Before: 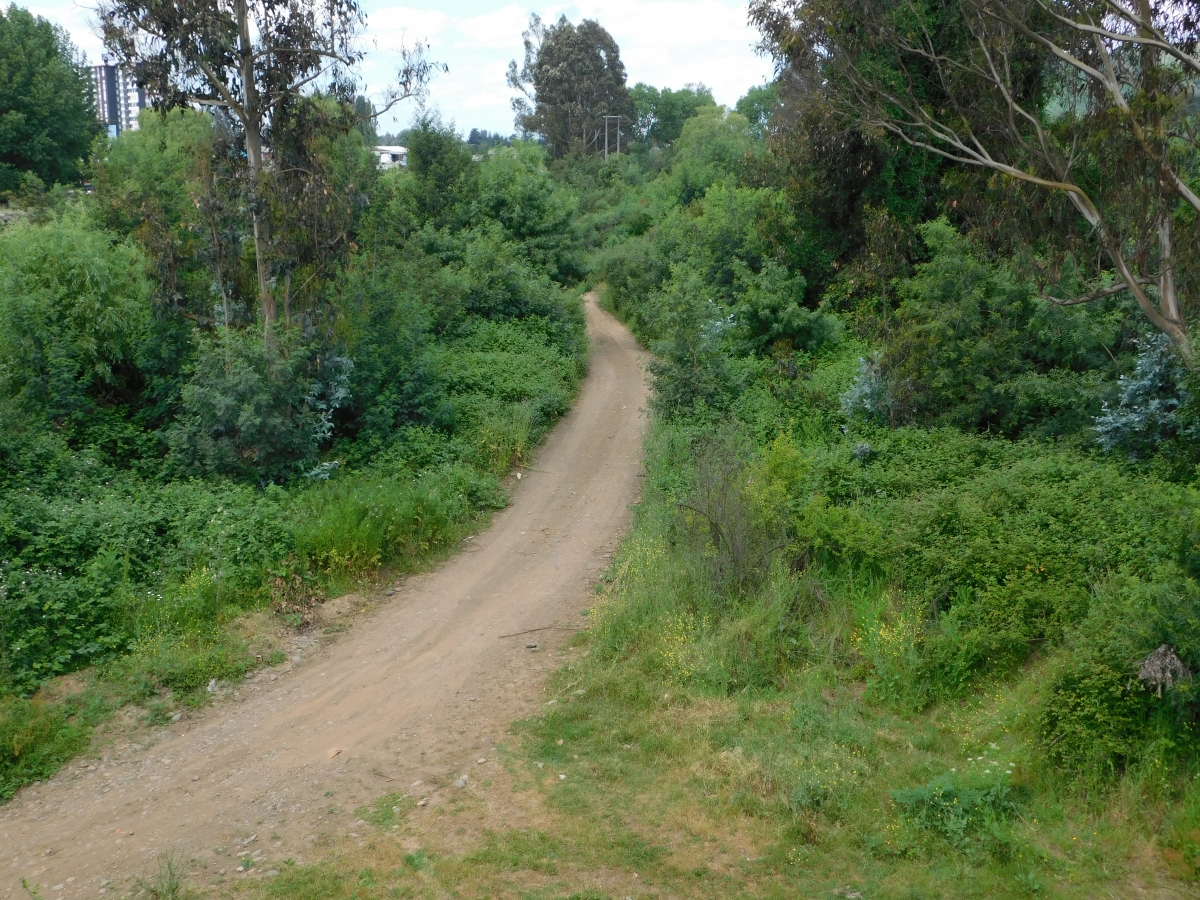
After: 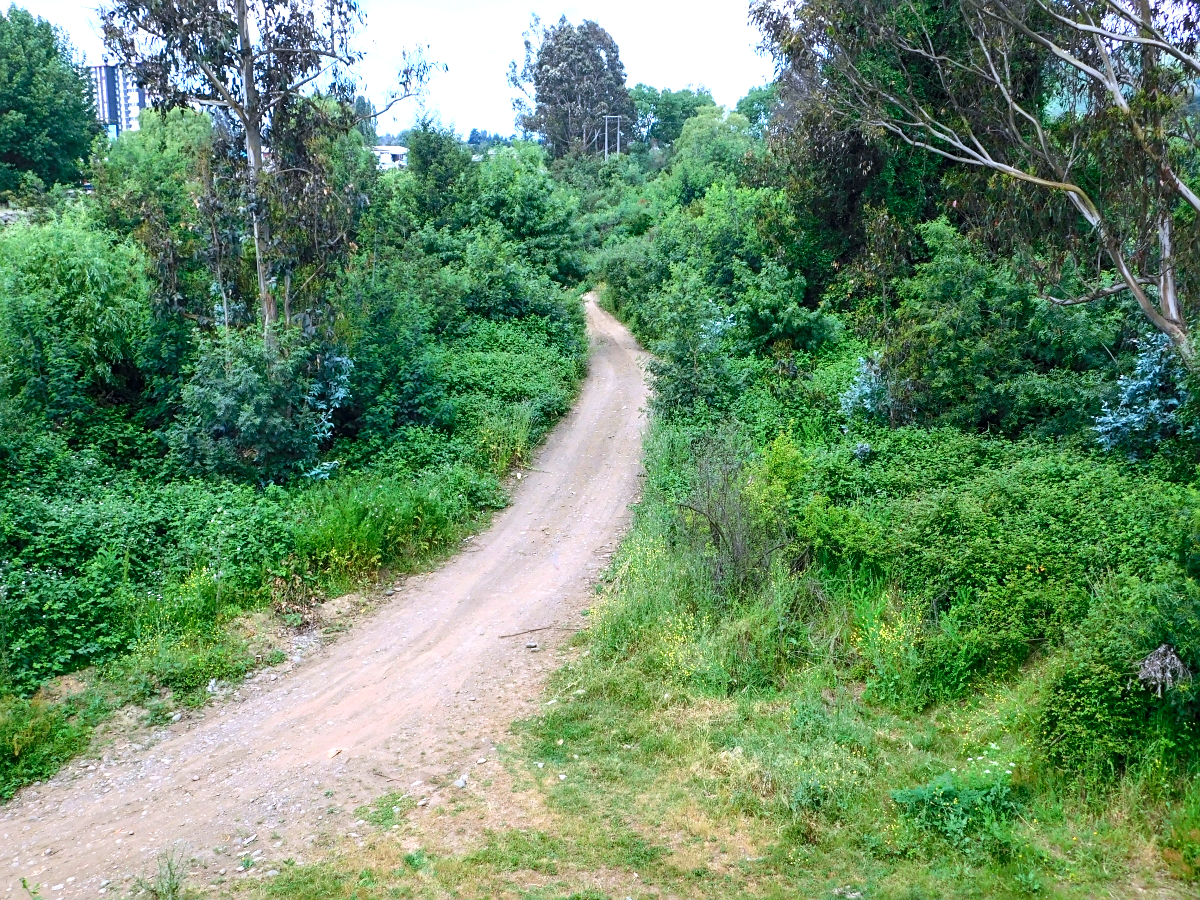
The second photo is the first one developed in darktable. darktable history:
exposure: black level correction -0.002, exposure 0.708 EV, compensate exposure bias true, compensate highlight preservation false
sharpen: on, module defaults
color calibration: illuminant custom, x 0.373, y 0.388, temperature 4269.97 K
contrast brightness saturation: contrast 0.16, saturation 0.32
local contrast: detail 130%
